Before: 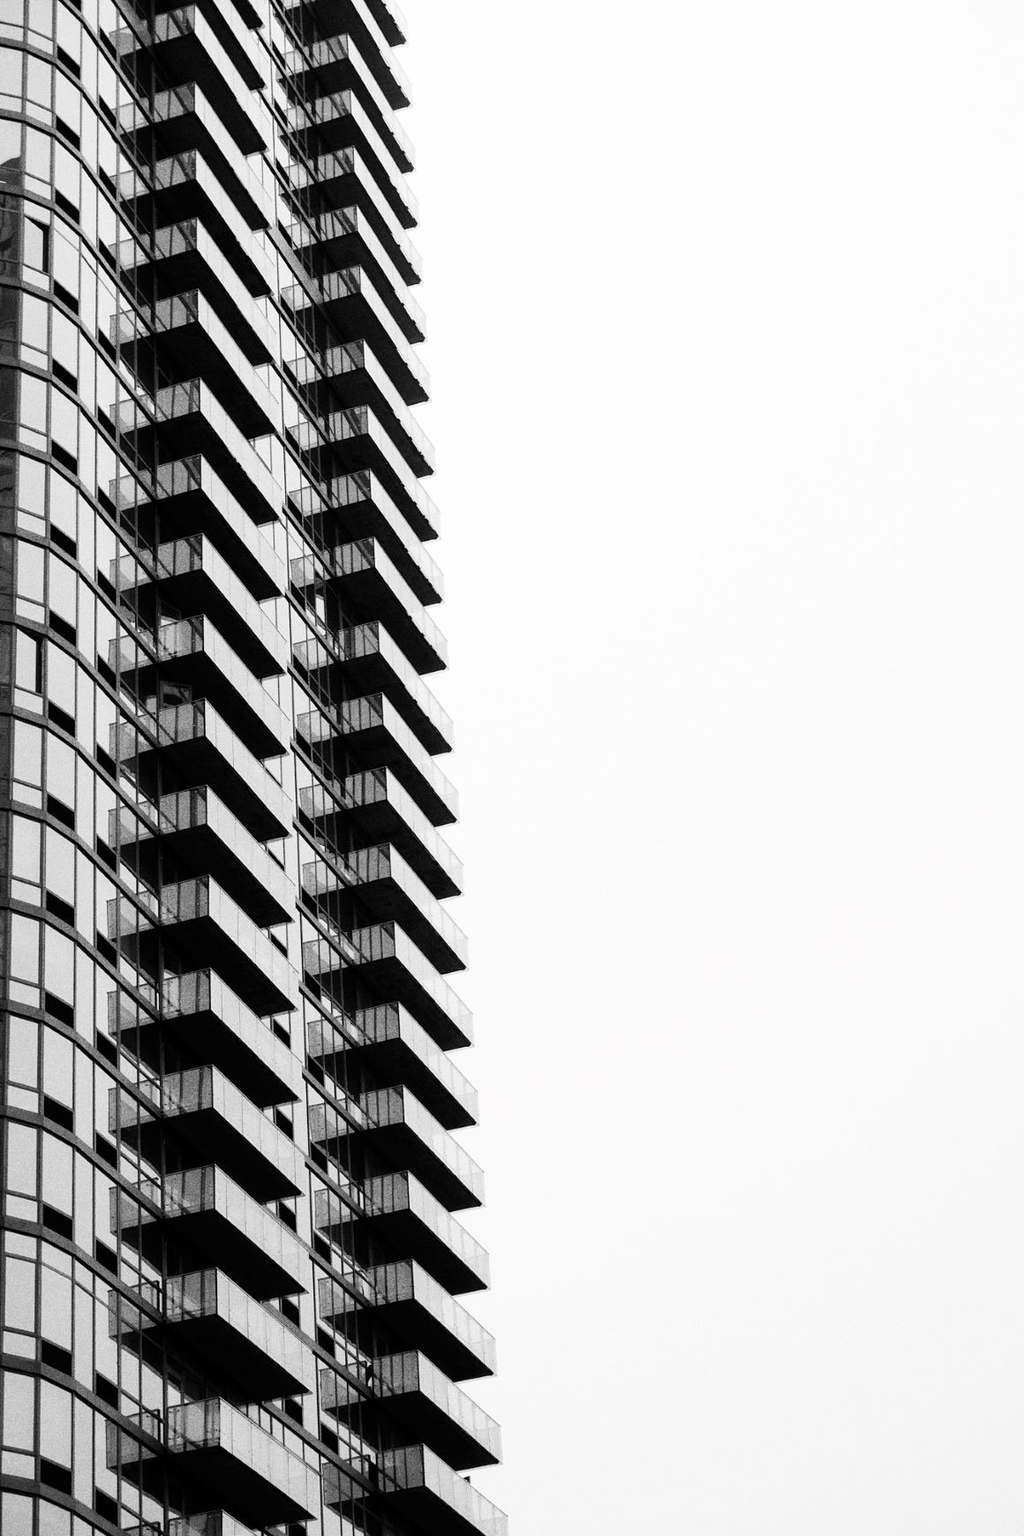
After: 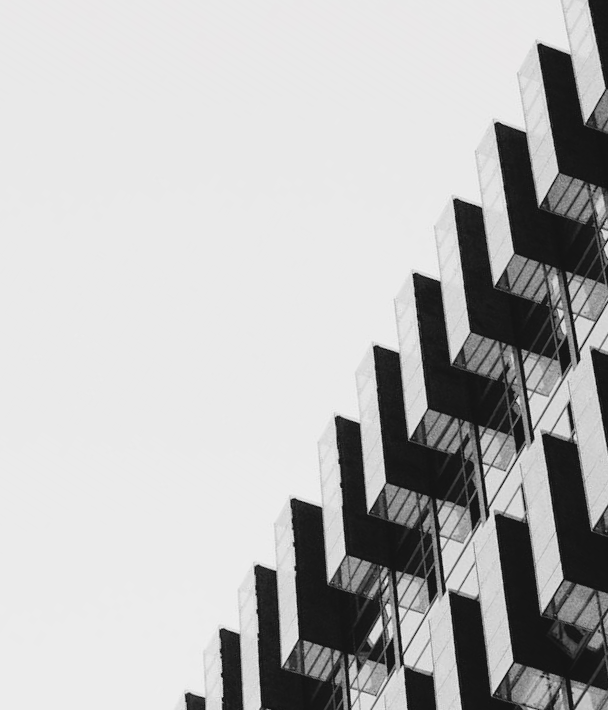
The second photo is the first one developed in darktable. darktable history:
contrast brightness saturation: contrast -0.125
crop and rotate: angle 147.8°, left 9.13%, top 15.682%, right 4.5%, bottom 17.107%
